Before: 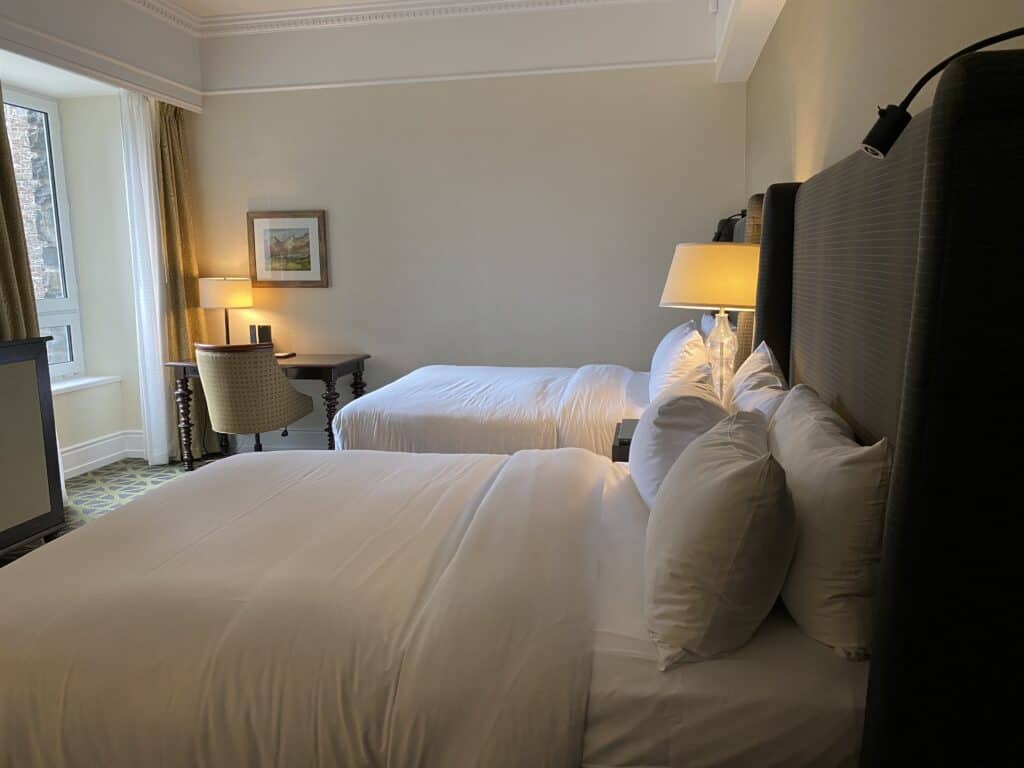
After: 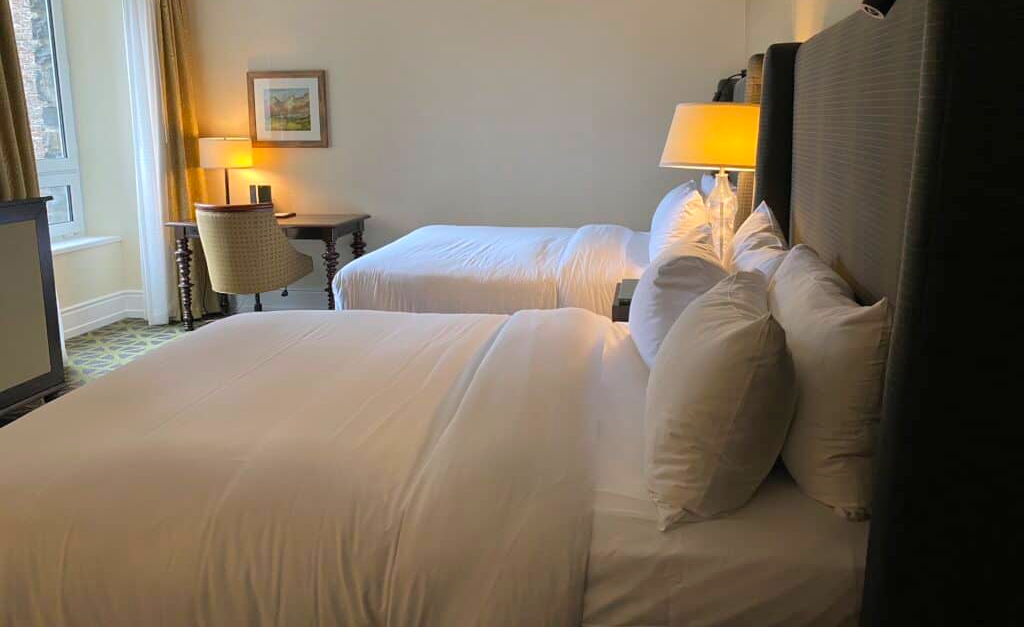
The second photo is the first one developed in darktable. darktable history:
contrast brightness saturation: brightness 0.086, saturation 0.194
crop and rotate: top 18.278%
